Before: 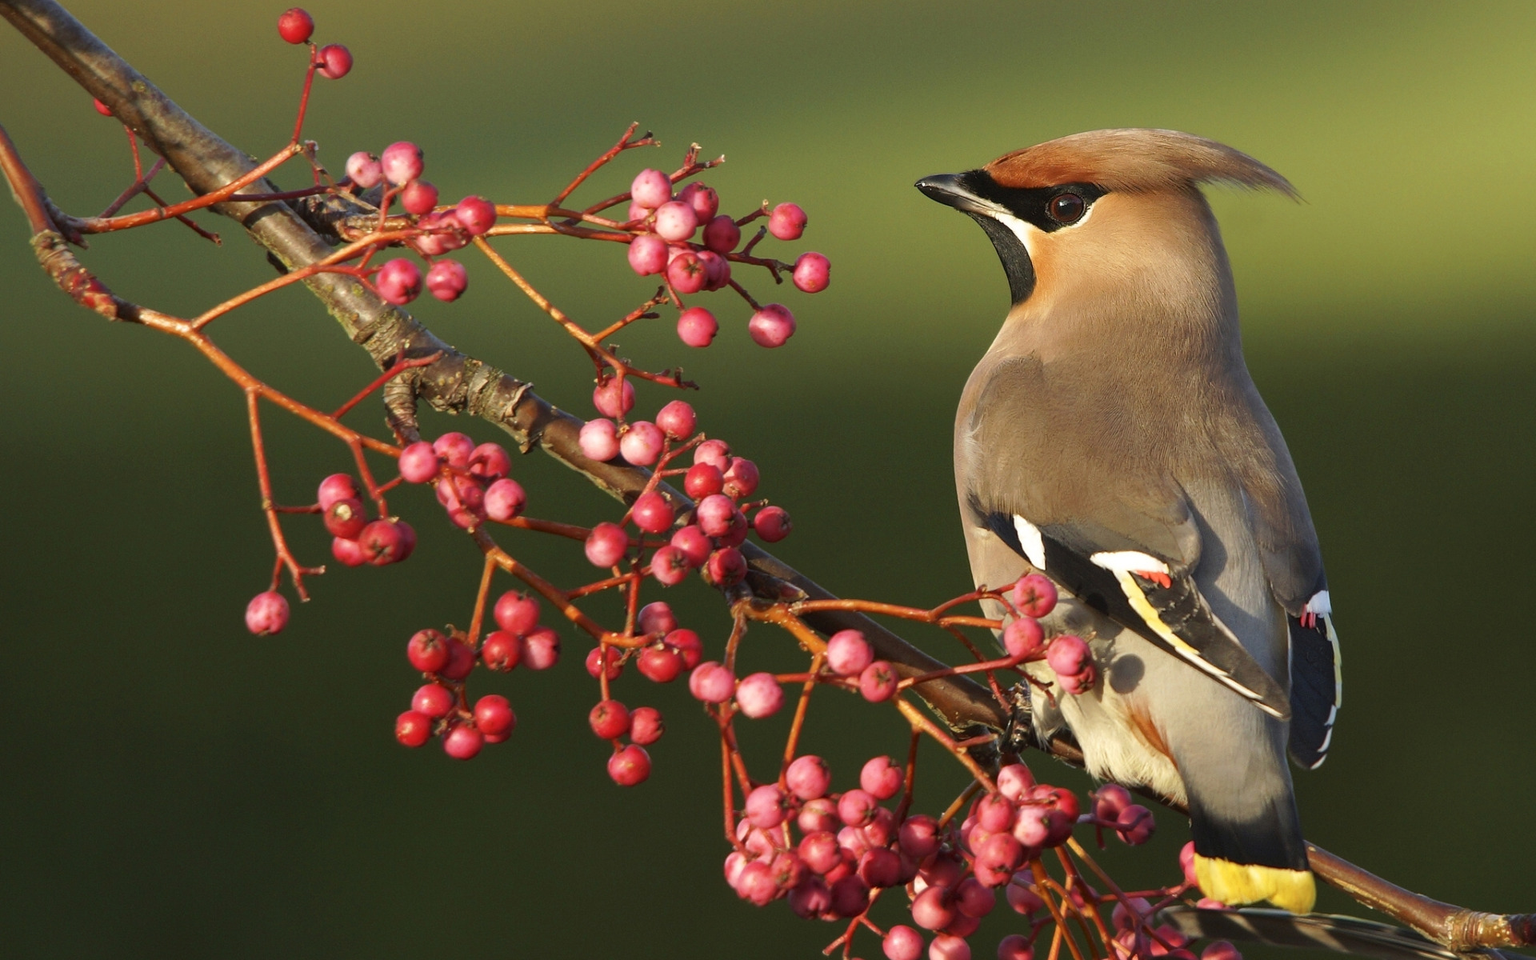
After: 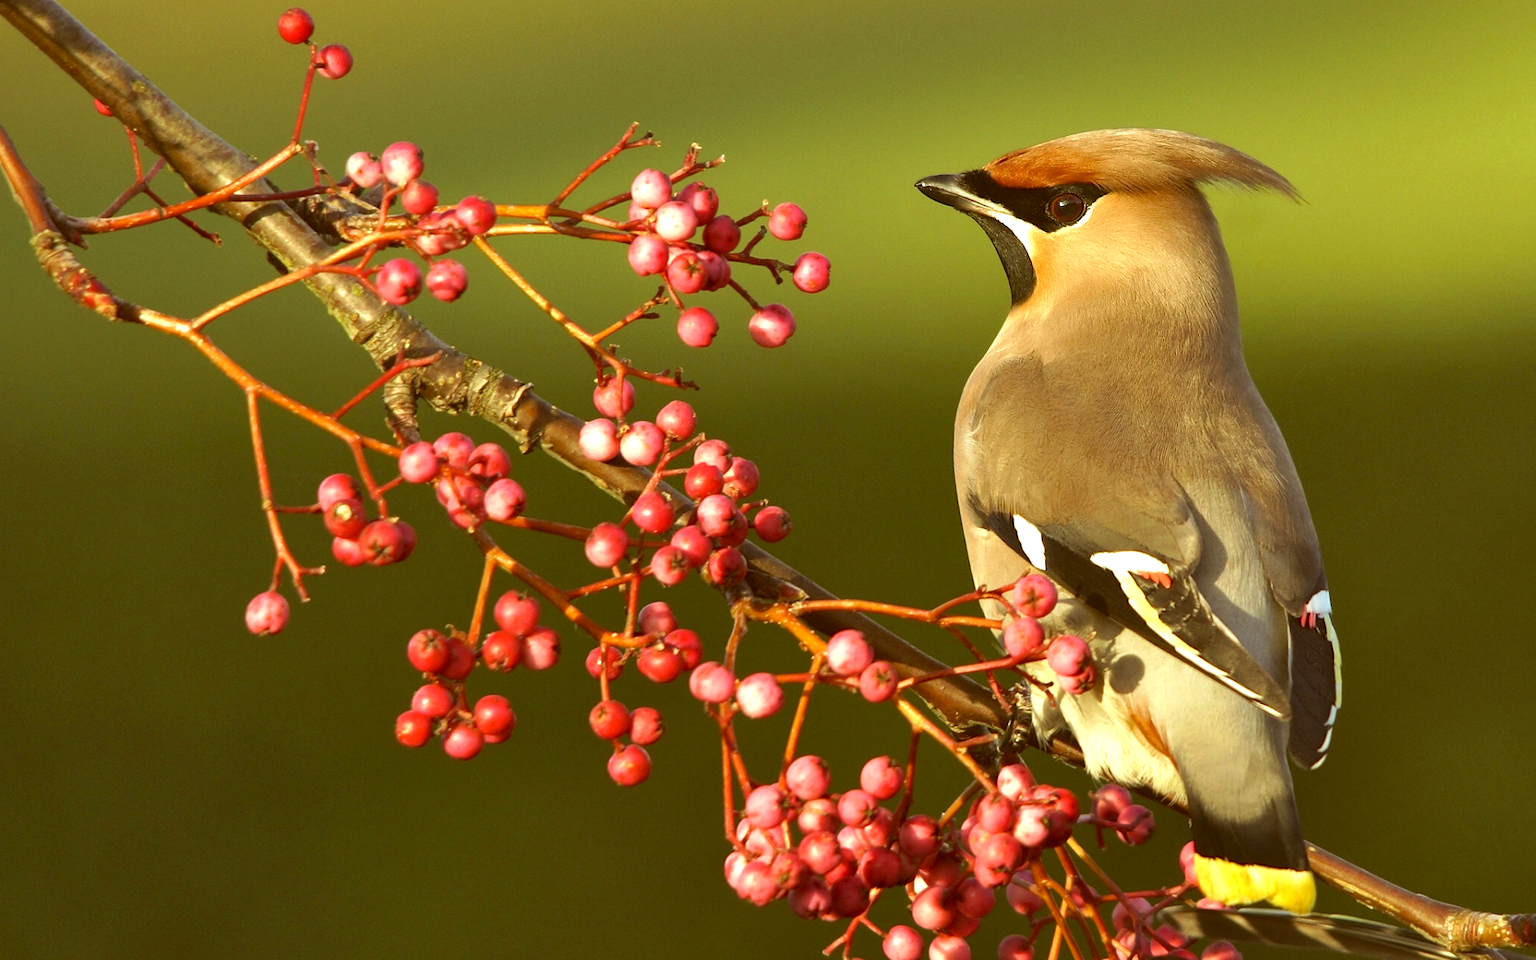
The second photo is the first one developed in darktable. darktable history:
shadows and highlights: shadows 43.73, white point adjustment -1.58, soften with gaussian
exposure: black level correction 0, exposure 0.691 EV, compensate highlight preservation false
velvia: on, module defaults
color correction: highlights a* -6.11, highlights b* 9.23, shadows a* 10.33, shadows b* 23.72
